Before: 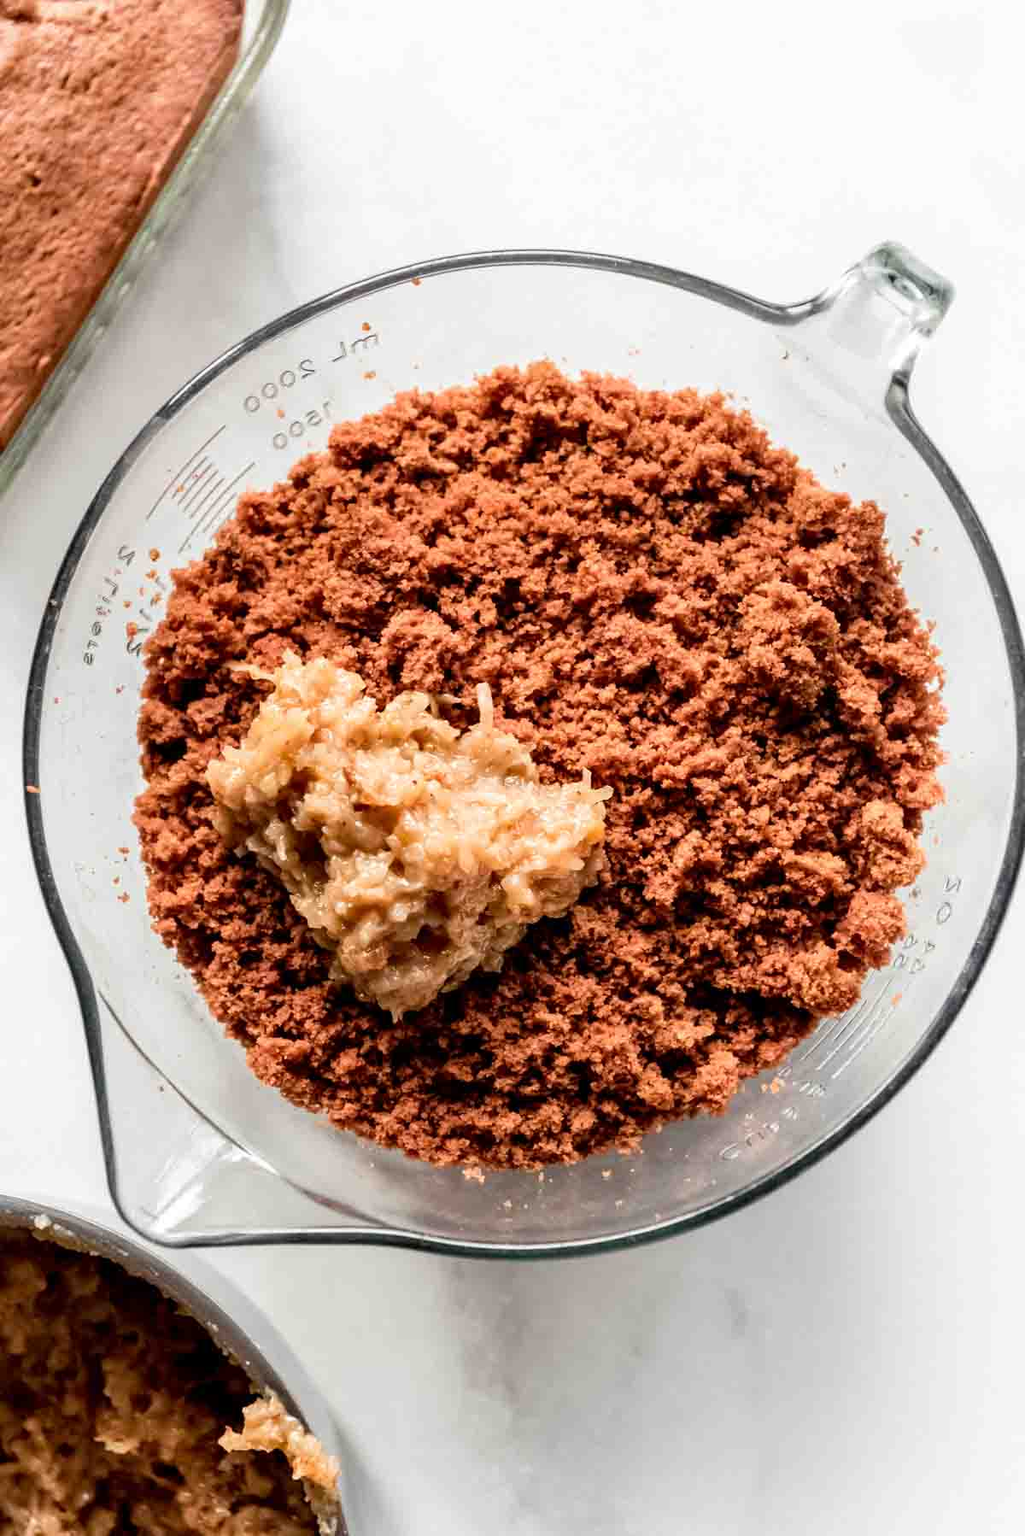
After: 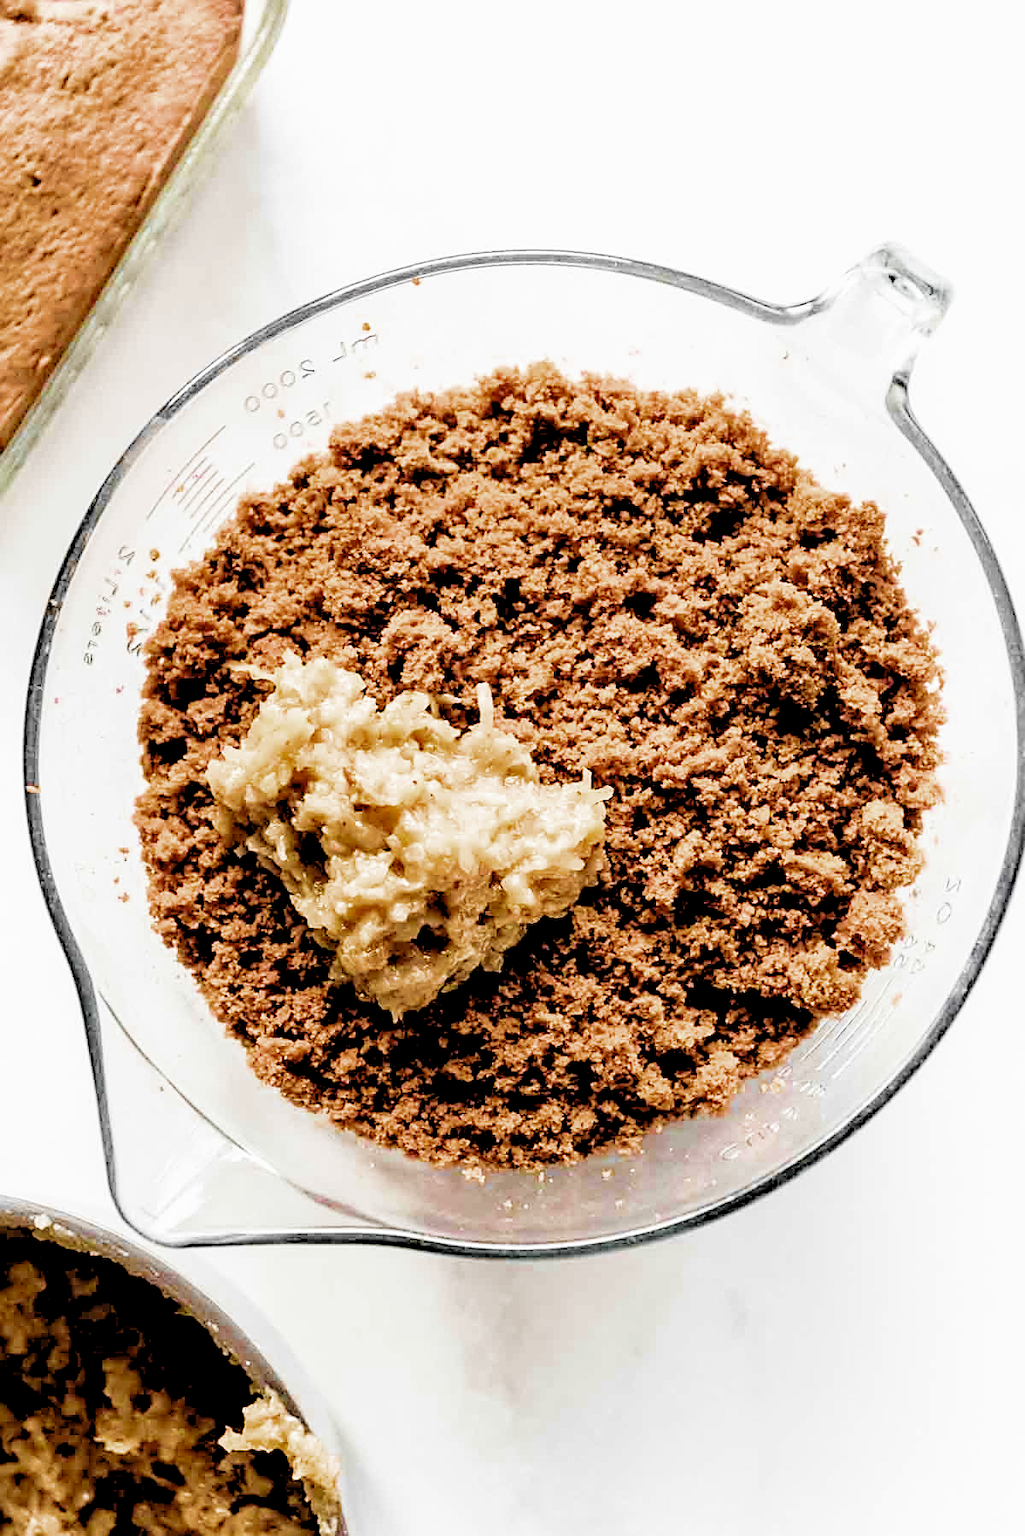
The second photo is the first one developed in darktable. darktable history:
velvia: strength 74%
sharpen: on, module defaults
base curve: curves: ch0 [(0, 0) (0.008, 0.007) (0.022, 0.029) (0.048, 0.089) (0.092, 0.197) (0.191, 0.399) (0.275, 0.534) (0.357, 0.65) (0.477, 0.78) (0.542, 0.833) (0.799, 0.973) (1, 1)], preserve colors none
contrast brightness saturation: contrast 0.06, brightness -0.01, saturation -0.23
rgb levels: preserve colors sum RGB, levels [[0.038, 0.433, 0.934], [0, 0.5, 1], [0, 0.5, 1]]
color zones: curves: ch0 [(0.004, 0.388) (0.125, 0.392) (0.25, 0.404) (0.375, 0.5) (0.5, 0.5) (0.625, 0.5) (0.75, 0.5) (0.875, 0.5)]; ch1 [(0, 0.5) (0.125, 0.5) (0.25, 0.5) (0.375, 0.124) (0.524, 0.124) (0.645, 0.128) (0.789, 0.132) (0.914, 0.096) (0.998, 0.068)]
color contrast: green-magenta contrast 0.81
